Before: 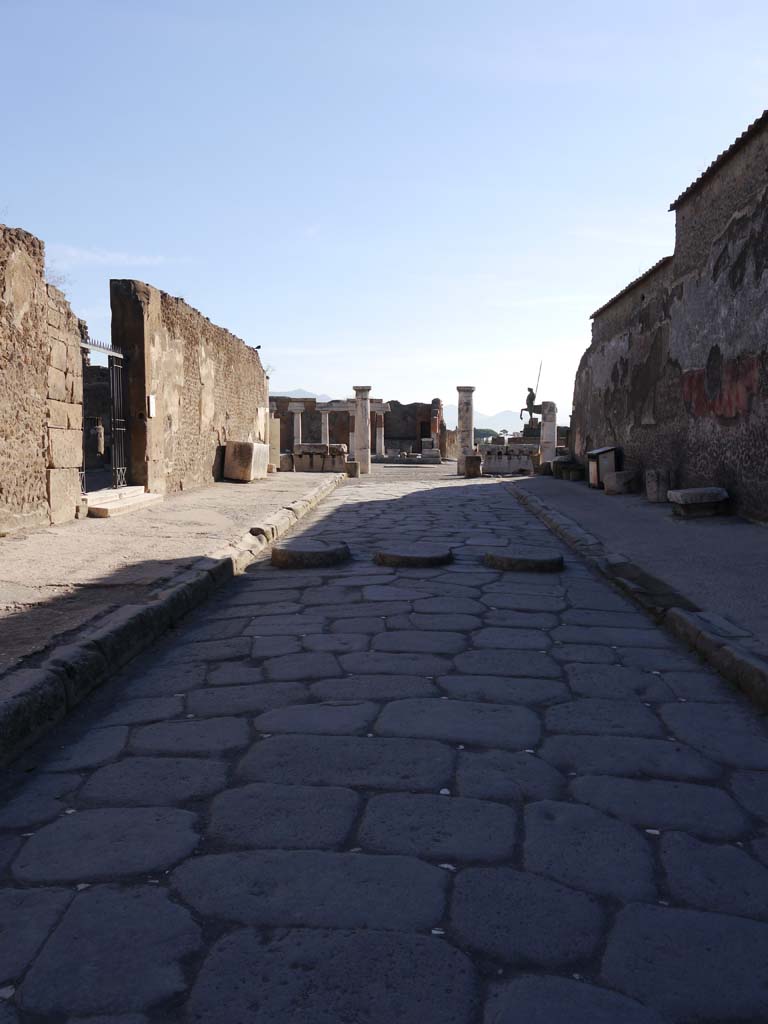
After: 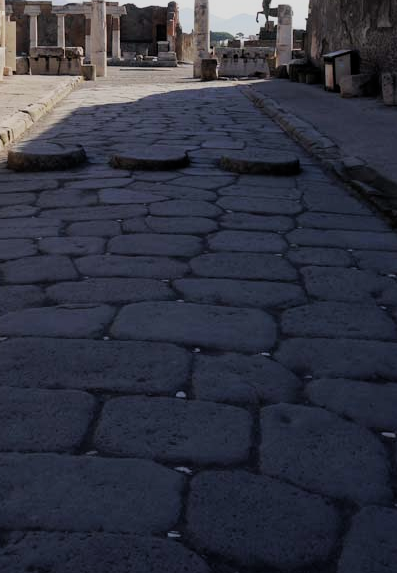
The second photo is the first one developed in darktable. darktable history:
filmic rgb: middle gray luminance 18.42%, black relative exposure -9 EV, white relative exposure 3.75 EV, threshold 6 EV, target black luminance 0%, hardness 4.85, latitude 67.35%, contrast 0.955, highlights saturation mix 20%, shadows ↔ highlights balance 21.36%, add noise in highlights 0, preserve chrominance luminance Y, color science v3 (2019), use custom middle-gray values true, iterations of high-quality reconstruction 0, contrast in highlights soft, enable highlight reconstruction true
crop: left 34.479%, top 38.822%, right 13.718%, bottom 5.172%
